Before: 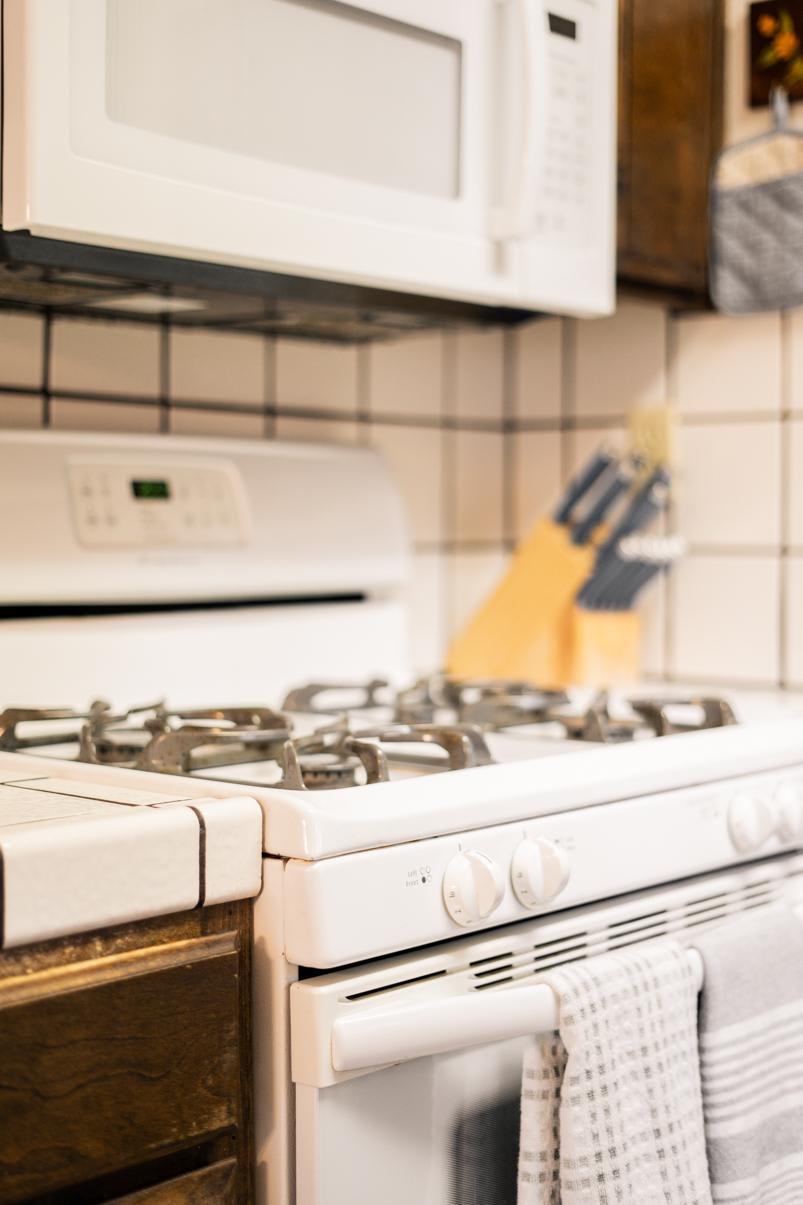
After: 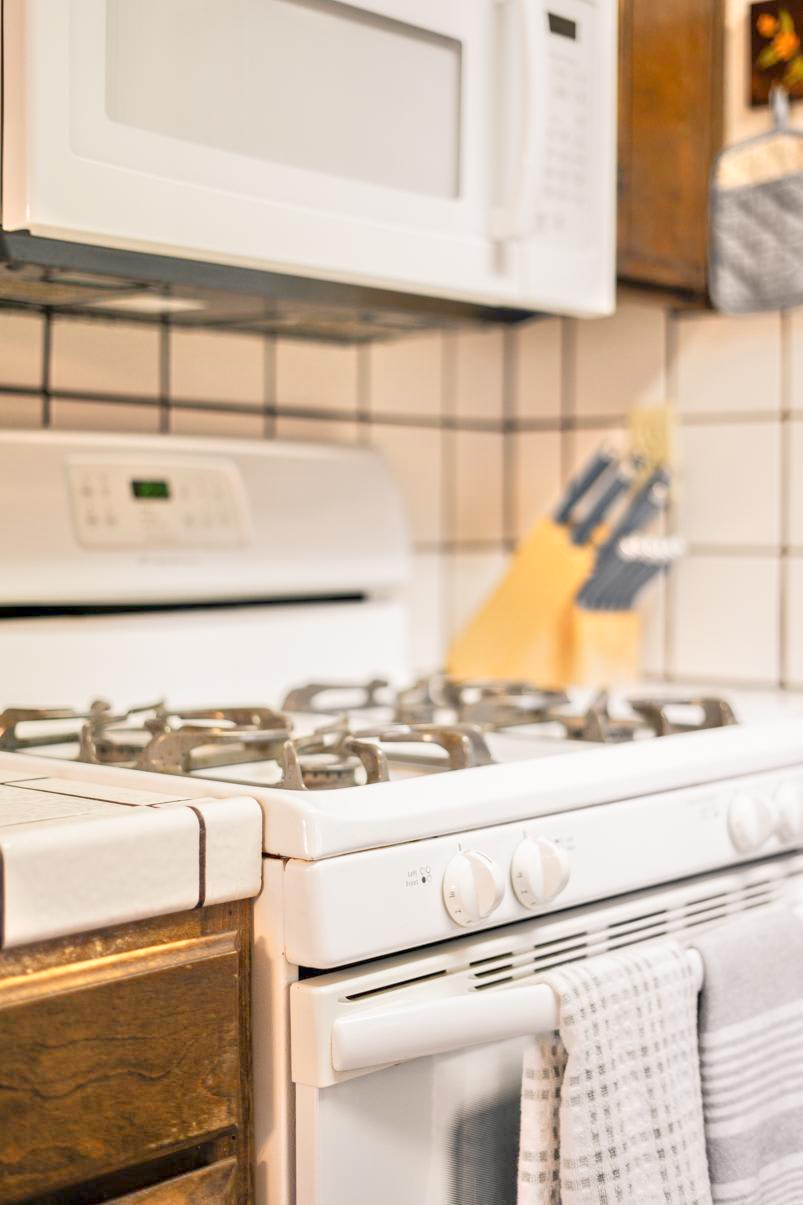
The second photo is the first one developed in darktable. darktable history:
tone equalizer: -8 EV 1.96 EV, -7 EV 1.99 EV, -6 EV 1.98 EV, -5 EV 1.99 EV, -4 EV 1.97 EV, -3 EV 1.47 EV, -2 EV 0.989 EV, -1 EV 0.512 EV
